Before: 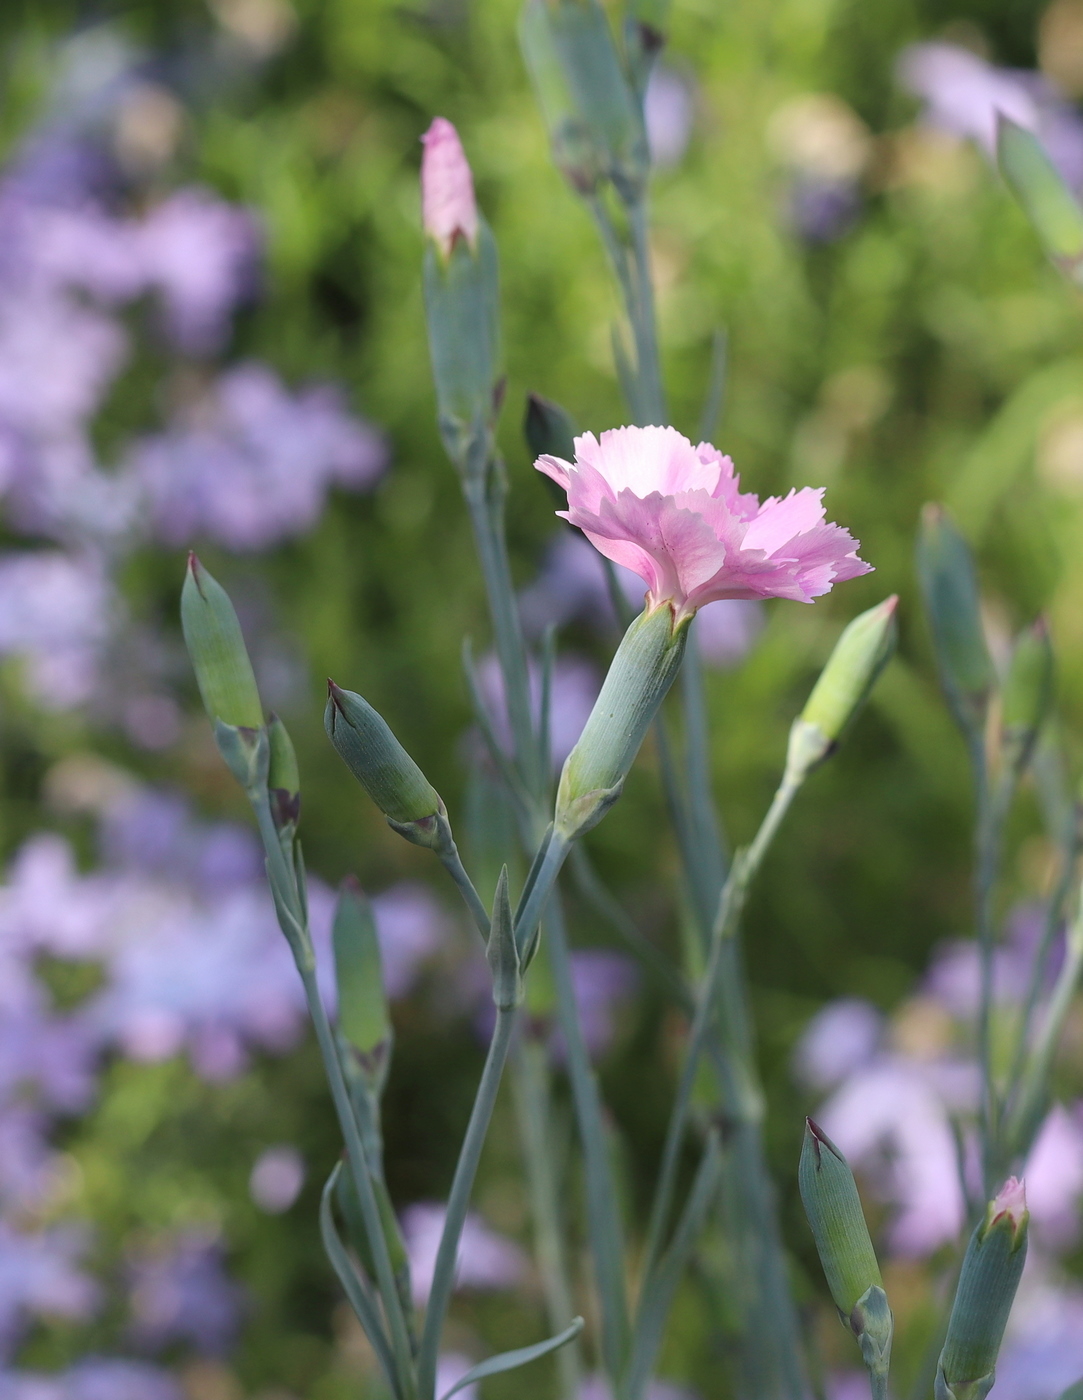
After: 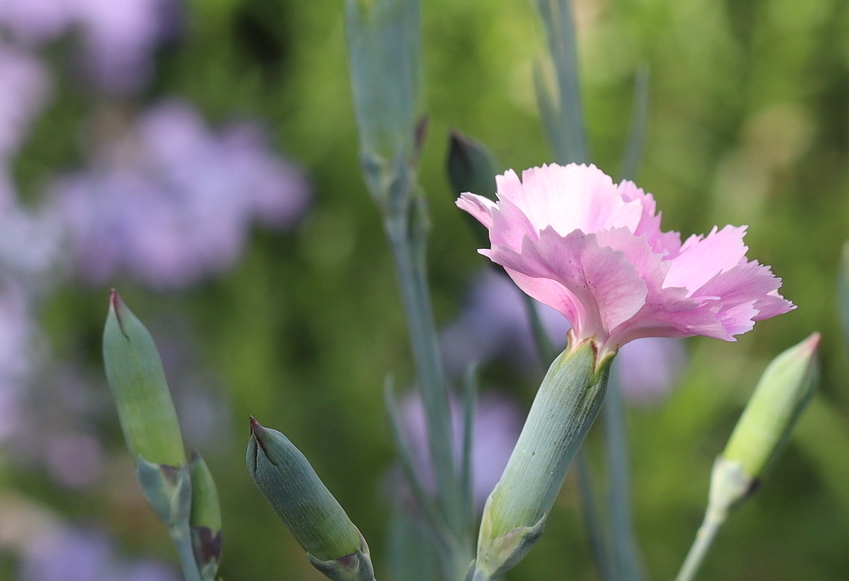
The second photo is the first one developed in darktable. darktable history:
crop: left 7.213%, top 18.737%, right 14.352%, bottom 39.71%
shadows and highlights: radius 93.23, shadows -14.45, white point adjustment 0.239, highlights 32.98, compress 48.49%, highlights color adjustment 0.045%, soften with gaussian
